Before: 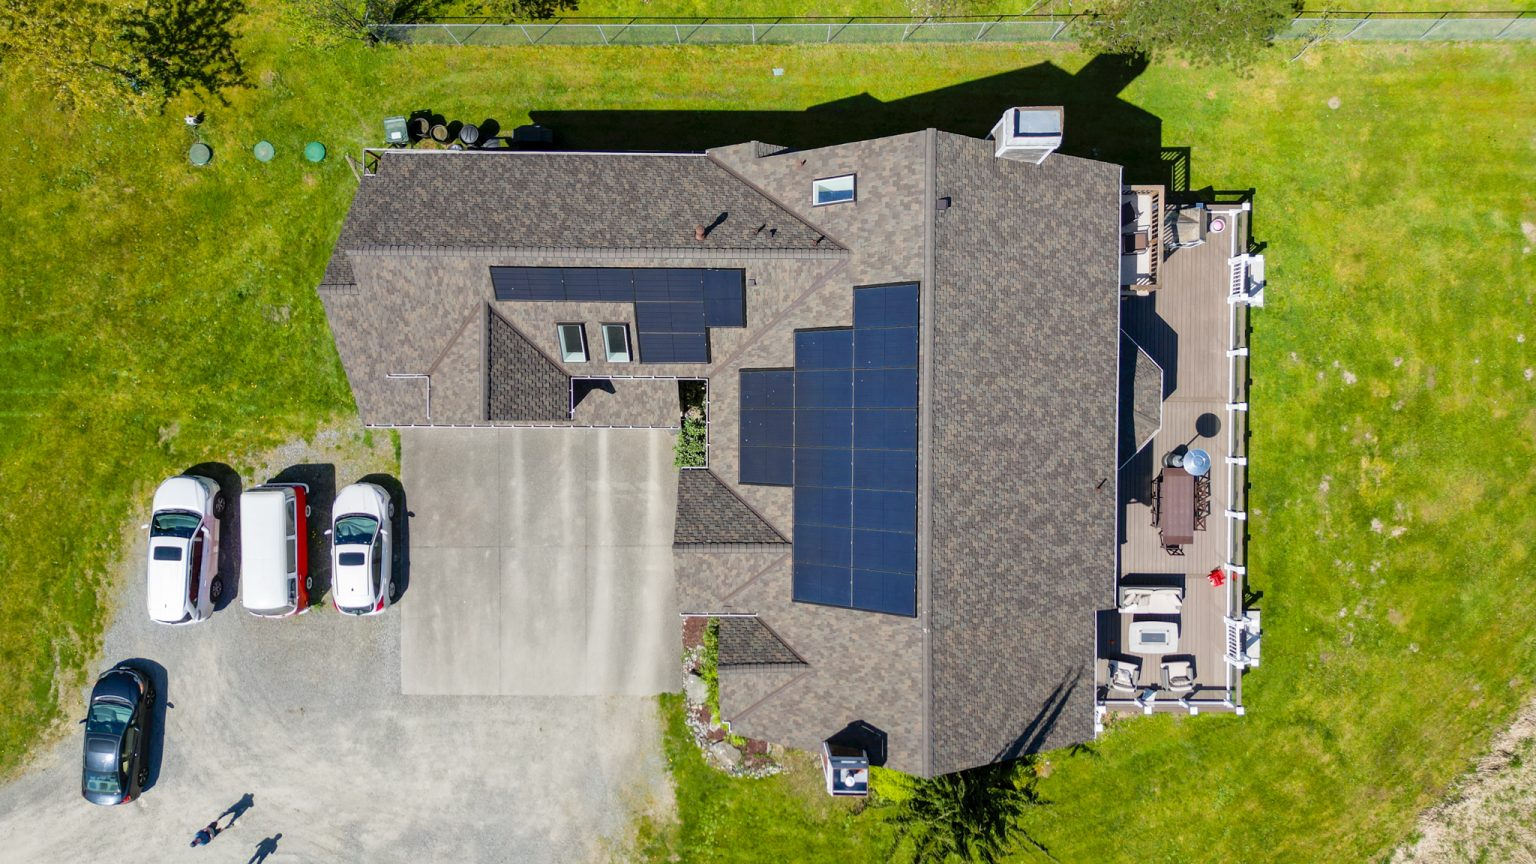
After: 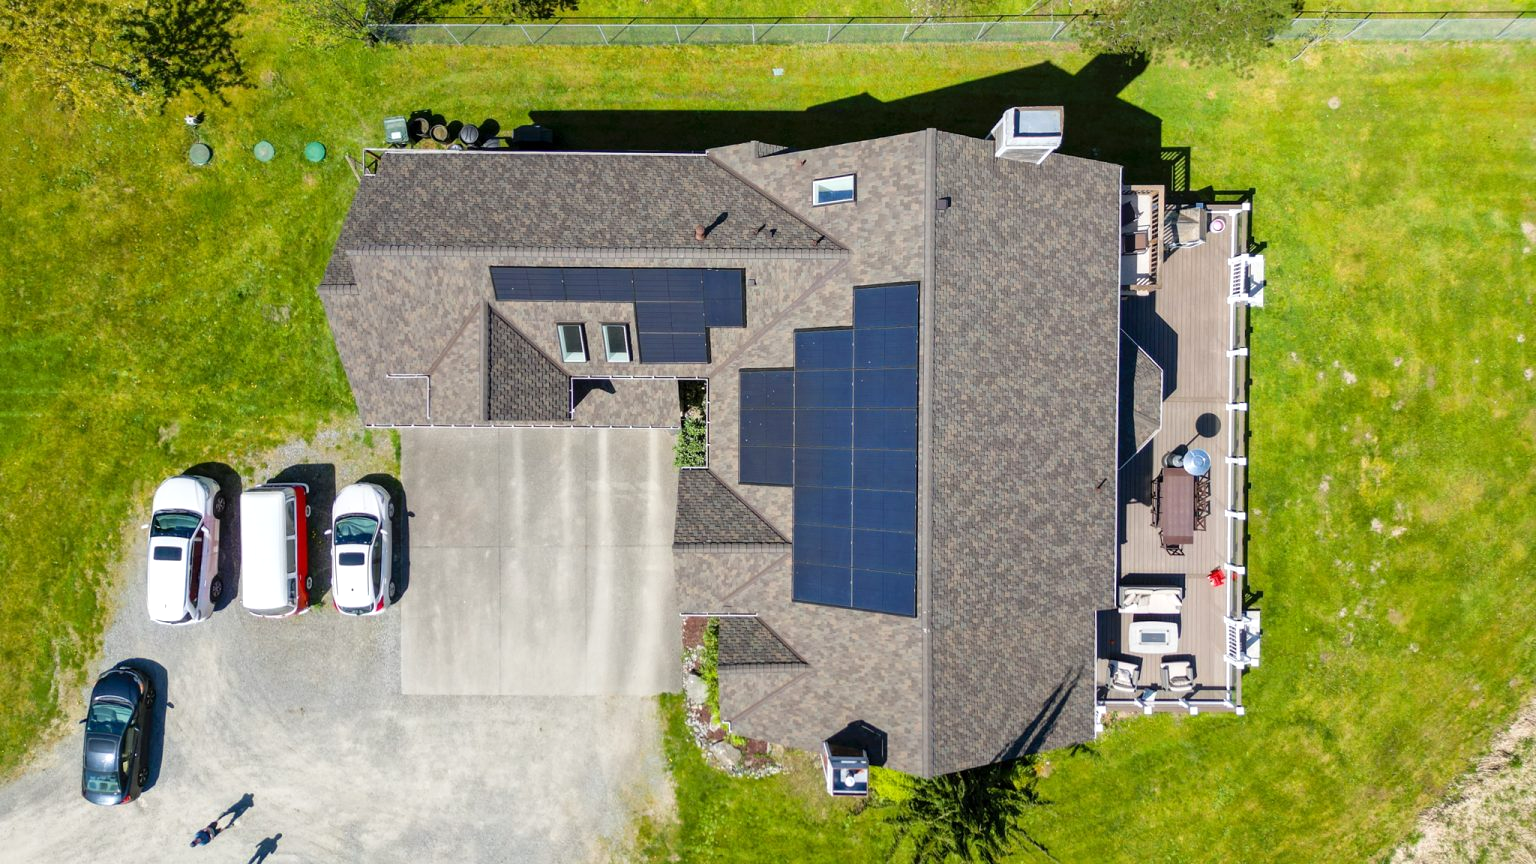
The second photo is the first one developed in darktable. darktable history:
tone equalizer: mask exposure compensation -0.511 EV
exposure: exposure 0.213 EV, compensate highlight preservation false
